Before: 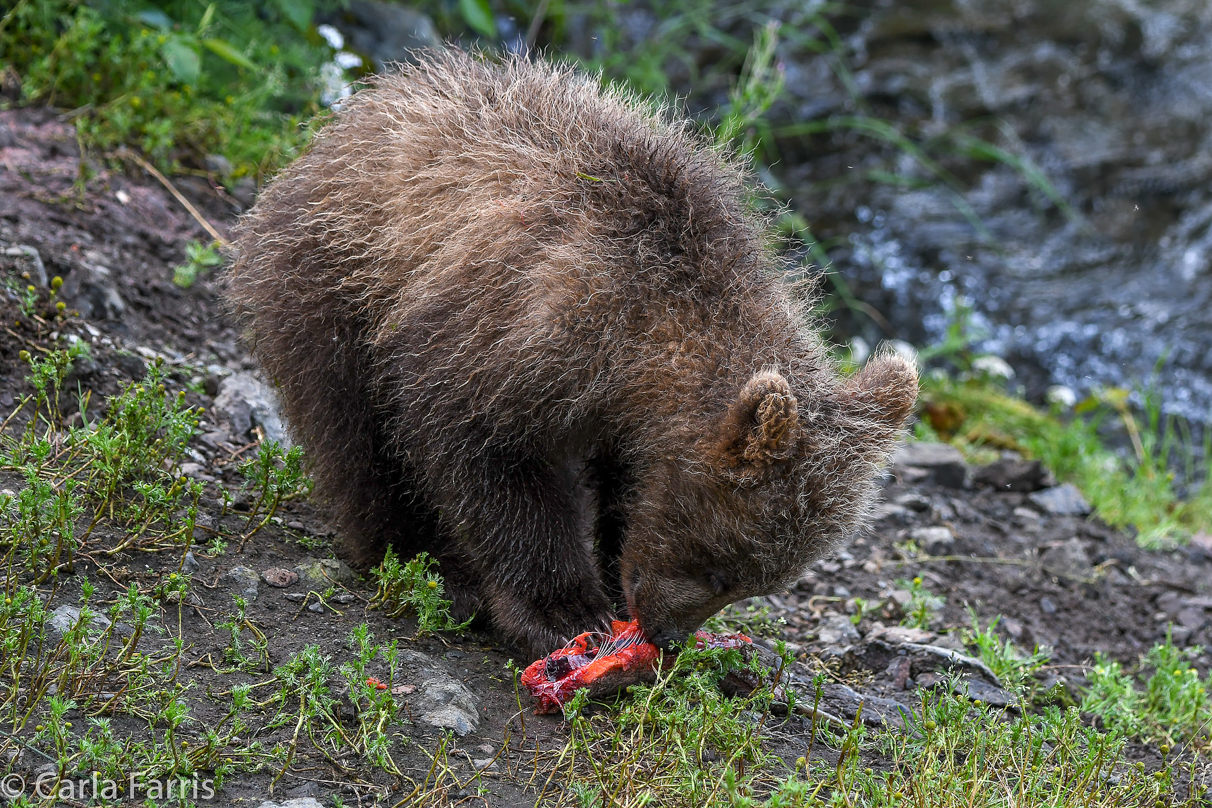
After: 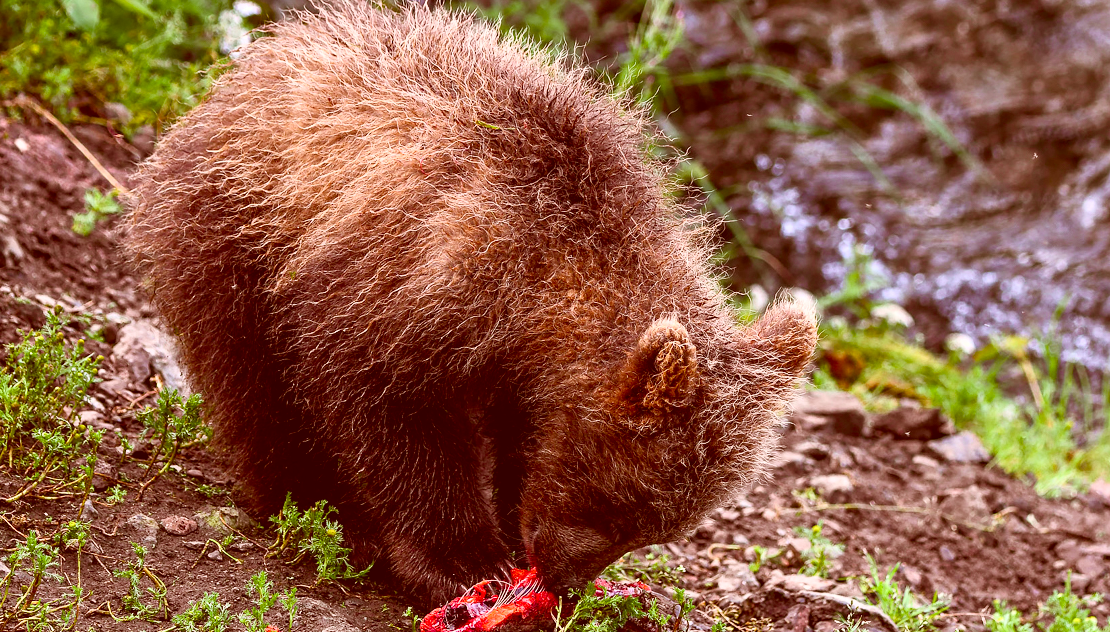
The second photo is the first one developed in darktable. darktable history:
shadows and highlights: shadows -24.47, highlights 51.27, soften with gaussian
color correction: highlights a* 9.16, highlights b* 8.81, shadows a* 39.73, shadows b* 39.66, saturation 0.798
tone curve: curves: ch0 [(0, 0) (0.051, 0.03) (0.096, 0.071) (0.243, 0.246) (0.461, 0.515) (0.605, 0.692) (0.761, 0.85) (0.881, 0.933) (1, 0.984)]; ch1 [(0, 0) (0.1, 0.038) (0.318, 0.243) (0.431, 0.384) (0.488, 0.475) (0.499, 0.499) (0.534, 0.546) (0.567, 0.592) (0.601, 0.632) (0.734, 0.809) (1, 1)]; ch2 [(0, 0) (0.297, 0.257) (0.414, 0.379) (0.453, 0.45) (0.479, 0.483) (0.504, 0.499) (0.52, 0.519) (0.541, 0.554) (0.614, 0.652) (0.817, 0.874) (1, 1)], color space Lab, independent channels, preserve colors none
crop: left 8.355%, top 6.53%, bottom 15.243%
contrast brightness saturation: saturation -0.058
color balance rgb: power › luminance 1.357%, perceptual saturation grading › global saturation 20%, perceptual saturation grading › highlights -25.365%, perceptual saturation grading › shadows 24.775%, perceptual brilliance grading › highlights 8.28%, perceptual brilliance grading › mid-tones 3.07%, perceptual brilliance grading › shadows 1.622%, global vibrance 14.293%
